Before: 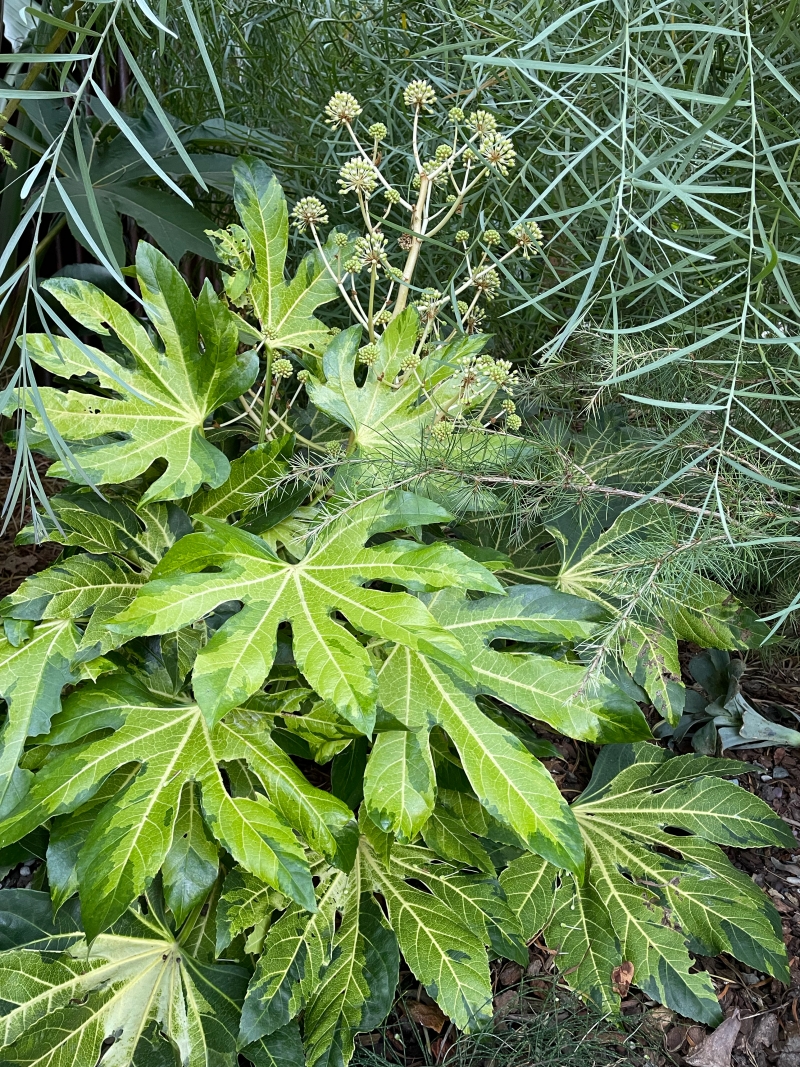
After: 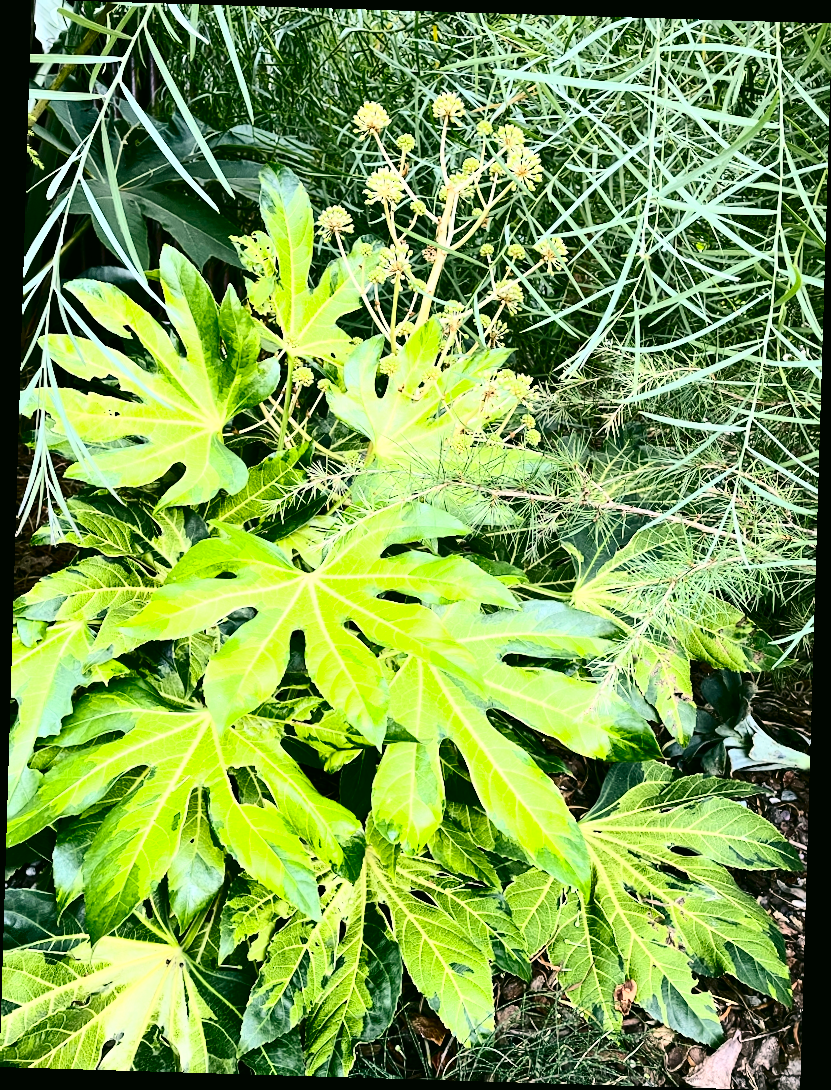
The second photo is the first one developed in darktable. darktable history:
contrast brightness saturation: contrast 0.4, brightness 0.05, saturation 0.25
base curve: curves: ch0 [(0, 0) (0.028, 0.03) (0.121, 0.232) (0.46, 0.748) (0.859, 0.968) (1, 1)]
color correction: highlights a* 4.02, highlights b* 4.98, shadows a* -7.55, shadows b* 4.98
rotate and perspective: rotation 1.72°, automatic cropping off
